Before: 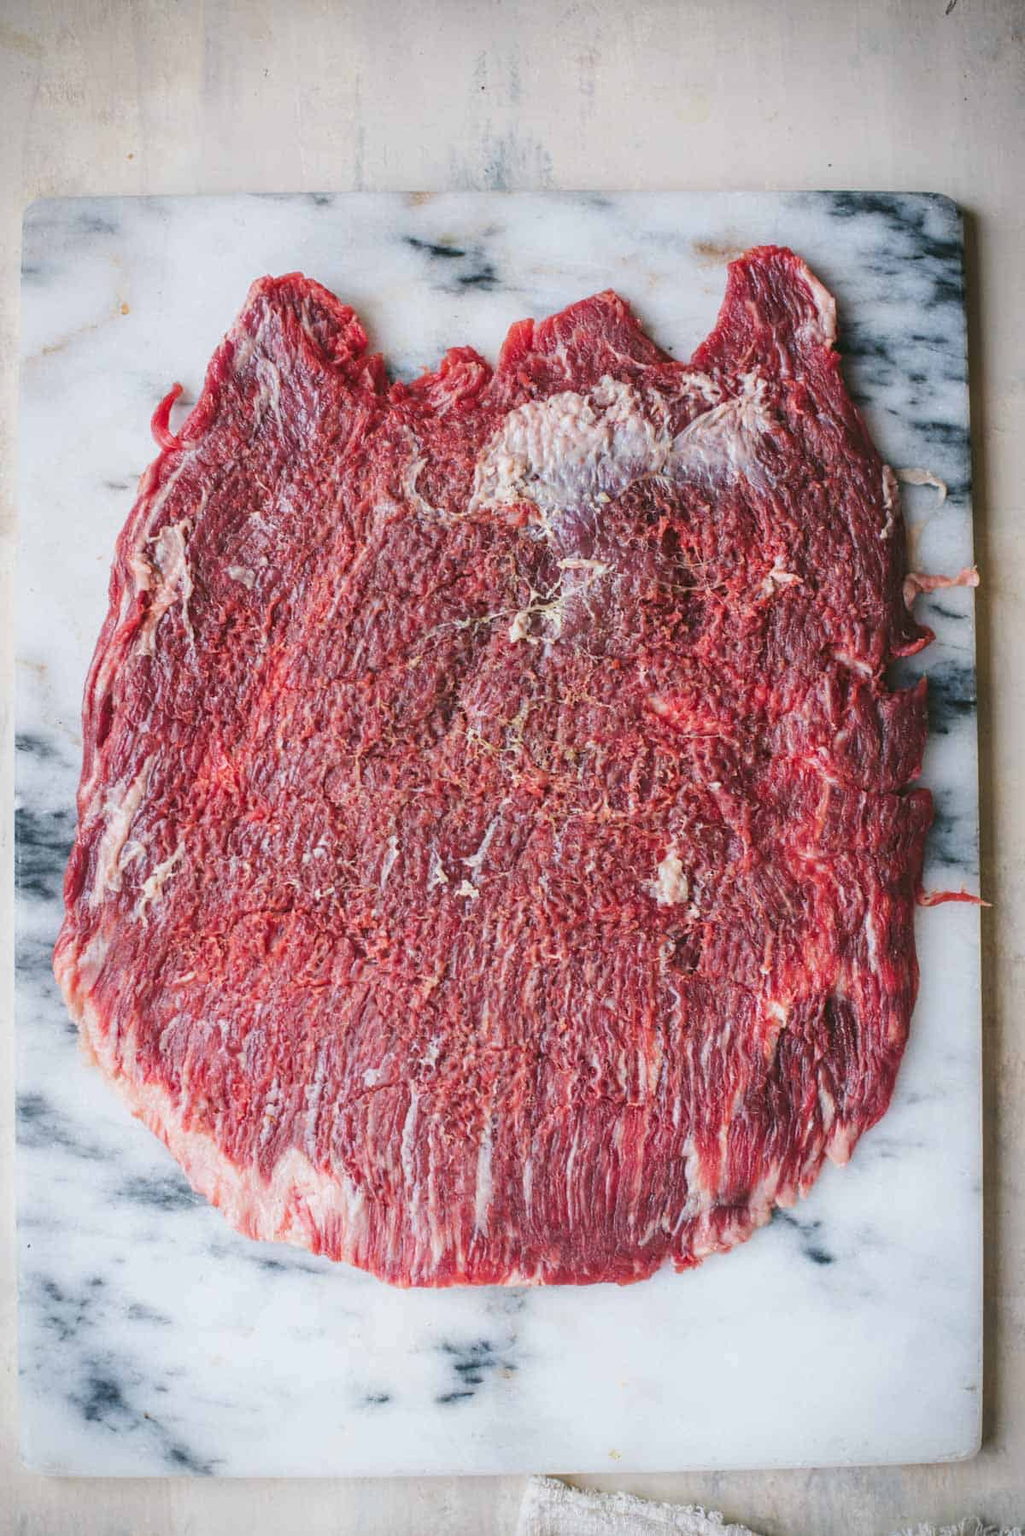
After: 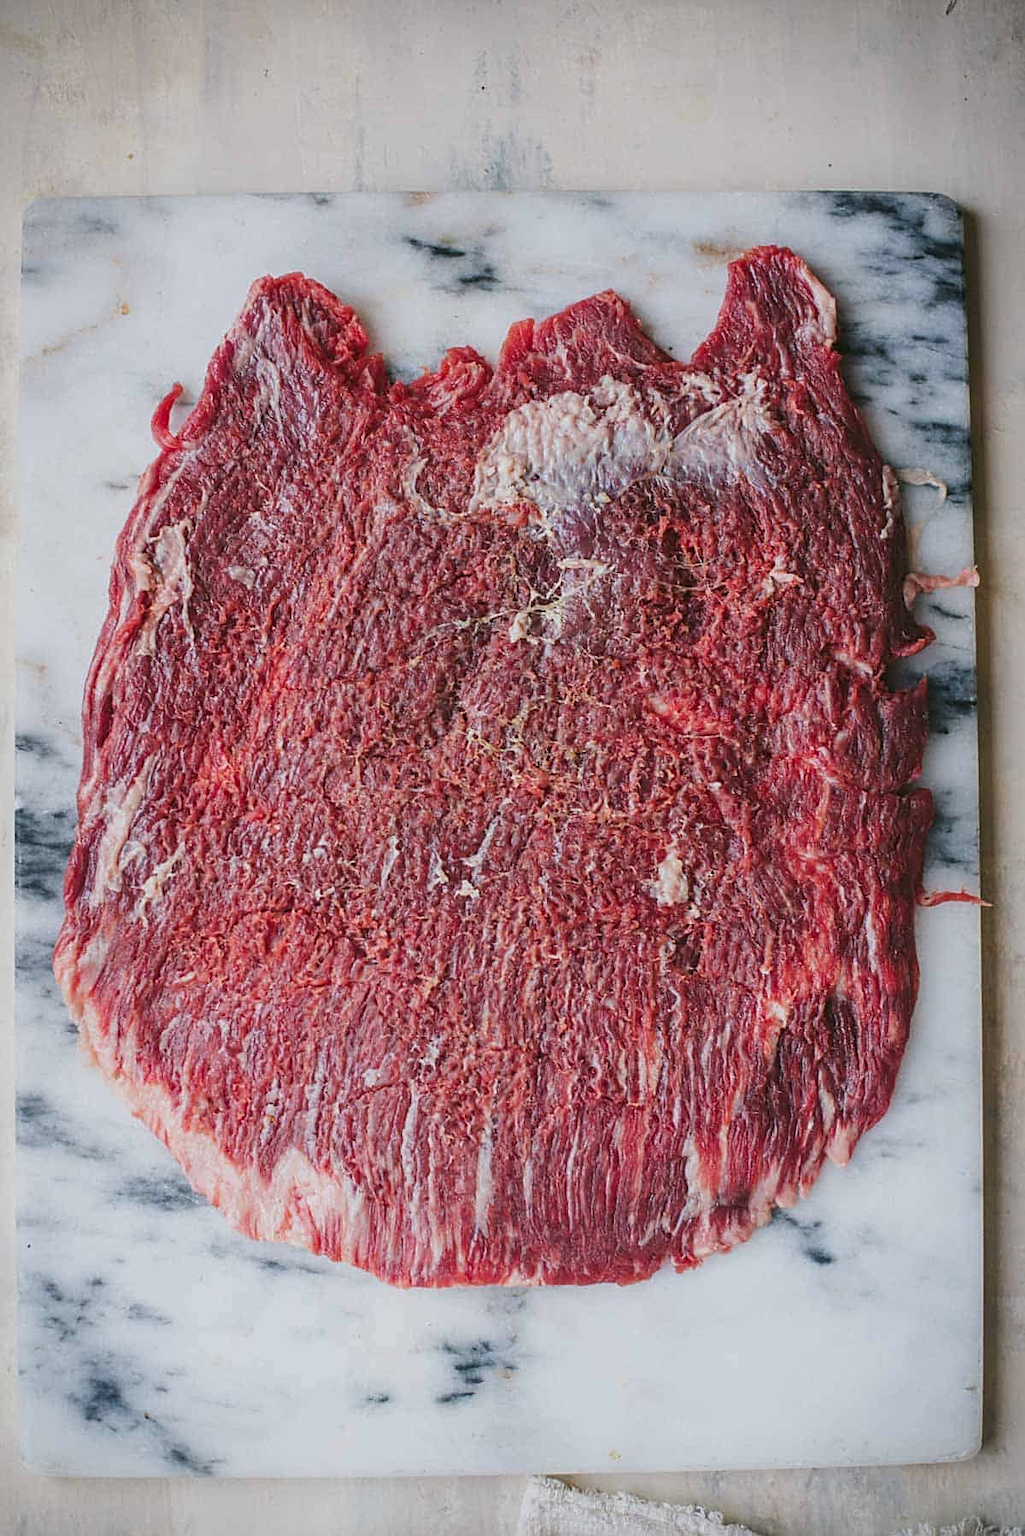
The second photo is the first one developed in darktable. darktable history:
exposure: exposure -0.293 EV, compensate highlight preservation false
sharpen: on, module defaults
